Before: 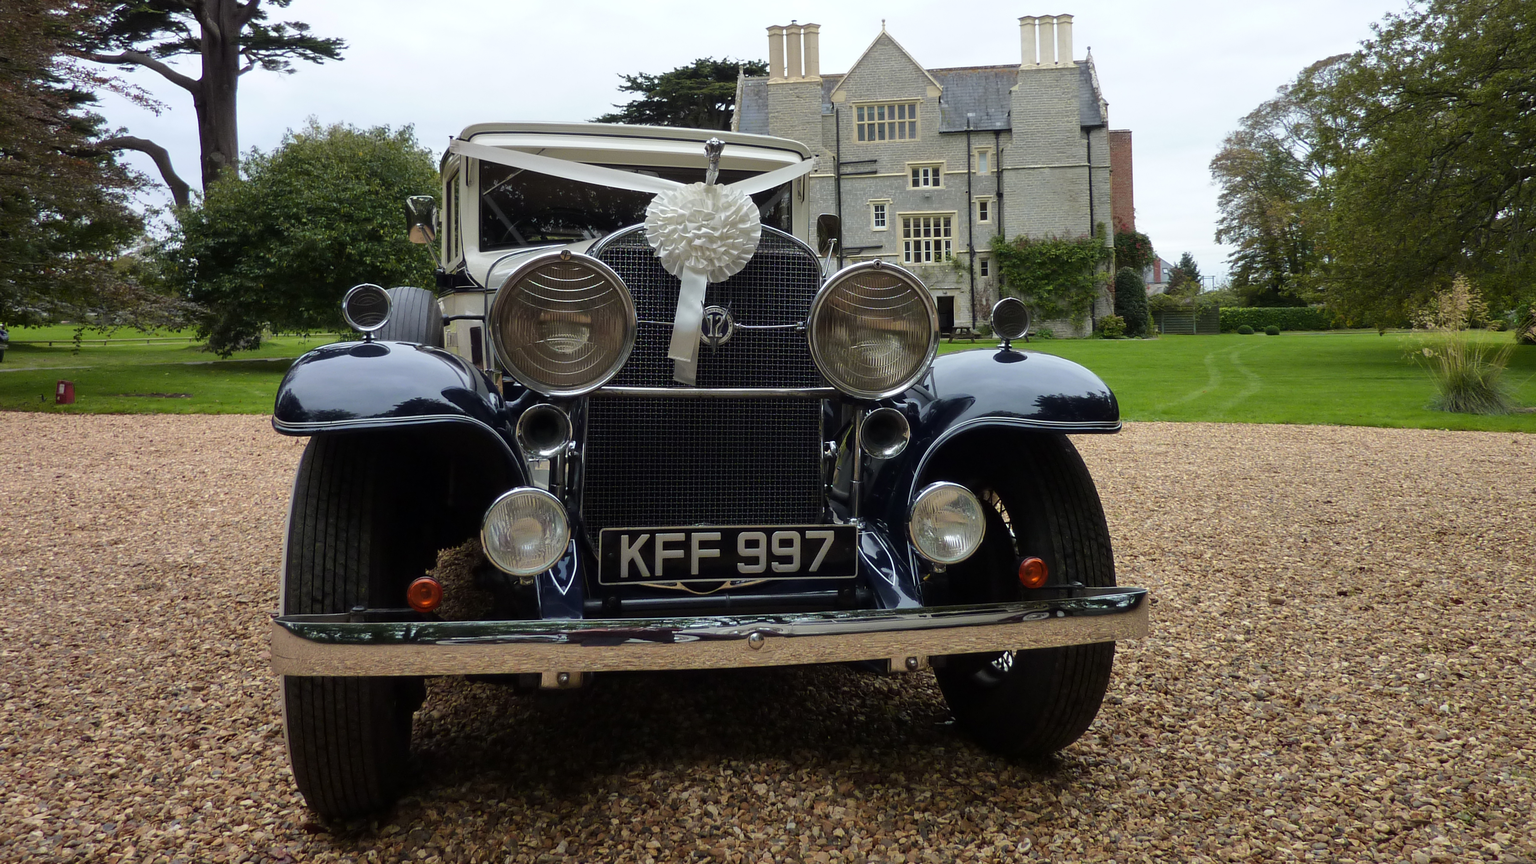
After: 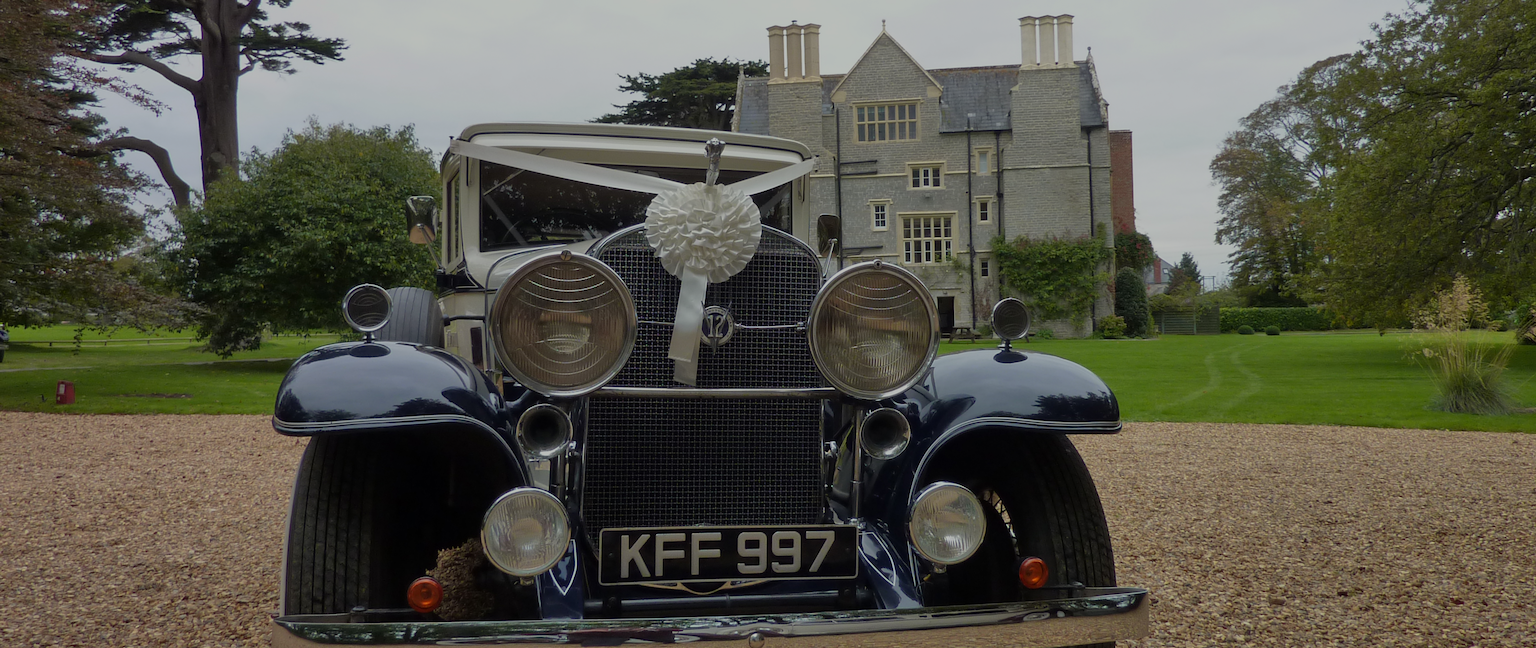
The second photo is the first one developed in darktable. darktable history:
crop: bottom 24.982%
levels: black 0.045%
color correction: highlights b* 3.01
tone equalizer: -8 EV -0.024 EV, -7 EV 0.03 EV, -6 EV -0.005 EV, -5 EV 0.004 EV, -4 EV -0.048 EV, -3 EV -0.237 EV, -2 EV -0.679 EV, -1 EV -0.973 EV, +0 EV -0.979 EV
